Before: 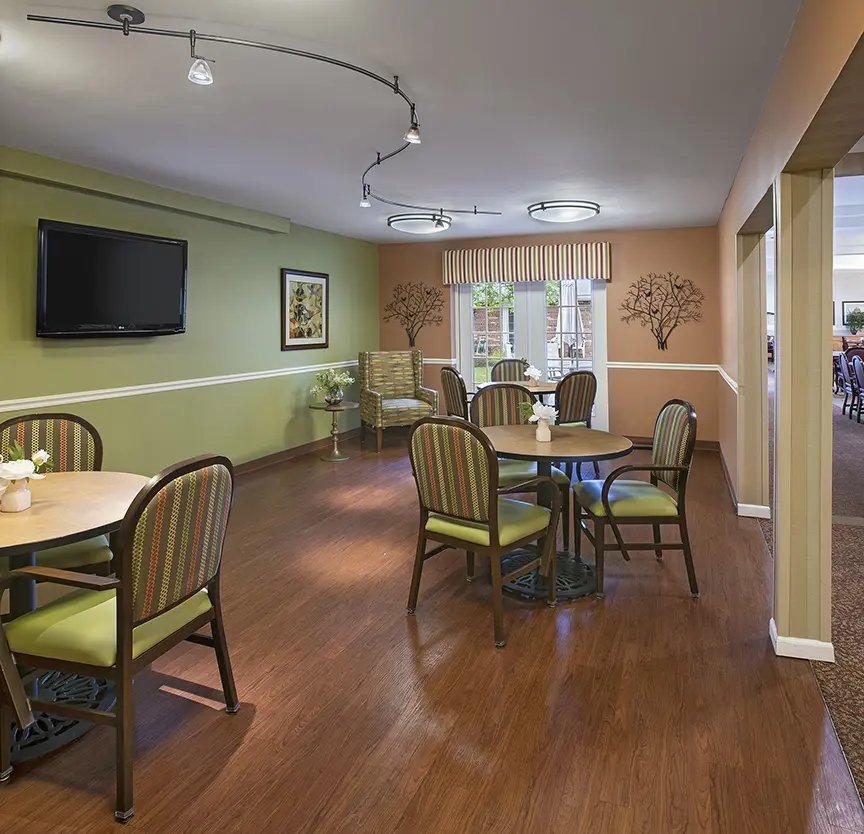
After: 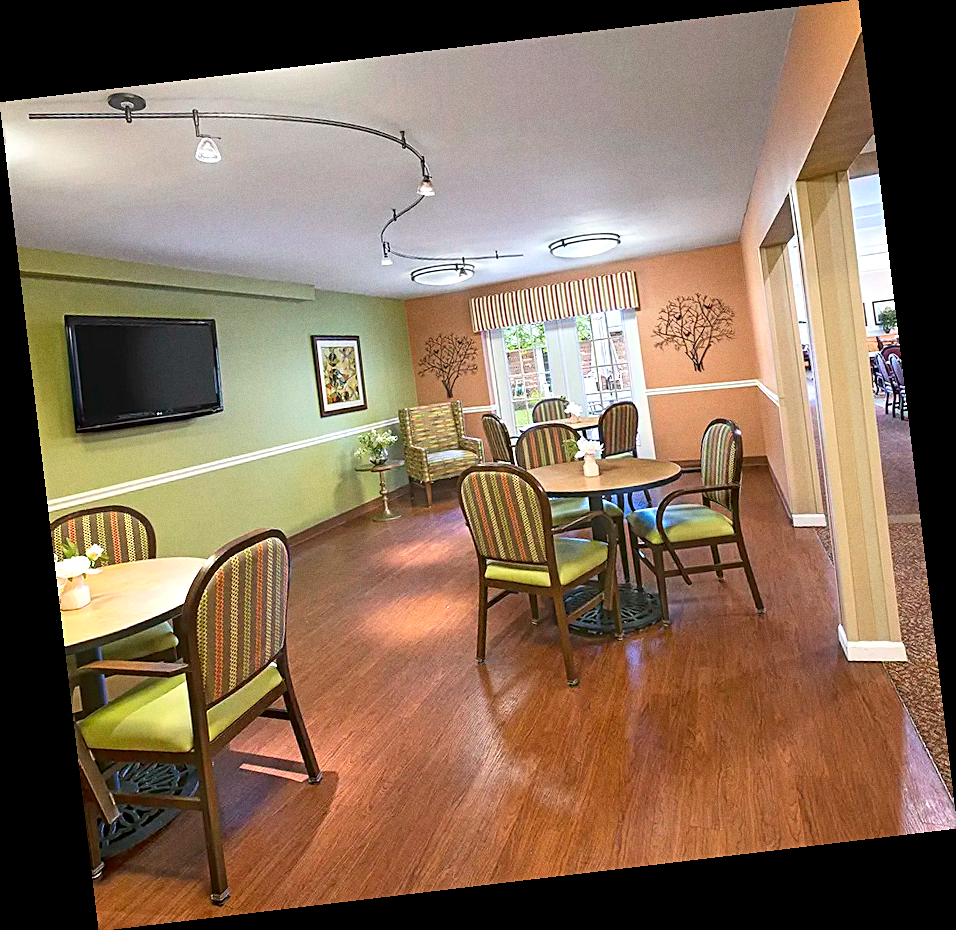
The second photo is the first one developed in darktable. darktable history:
exposure: exposure 0.6 EV, compensate highlight preservation false
contrast brightness saturation: contrast 0.1, brightness 0.03, saturation 0.09
grain: coarseness 0.47 ISO
rotate and perspective: rotation -6.83°, automatic cropping off
white balance: emerald 1
sharpen: radius 2.167, amount 0.381, threshold 0
